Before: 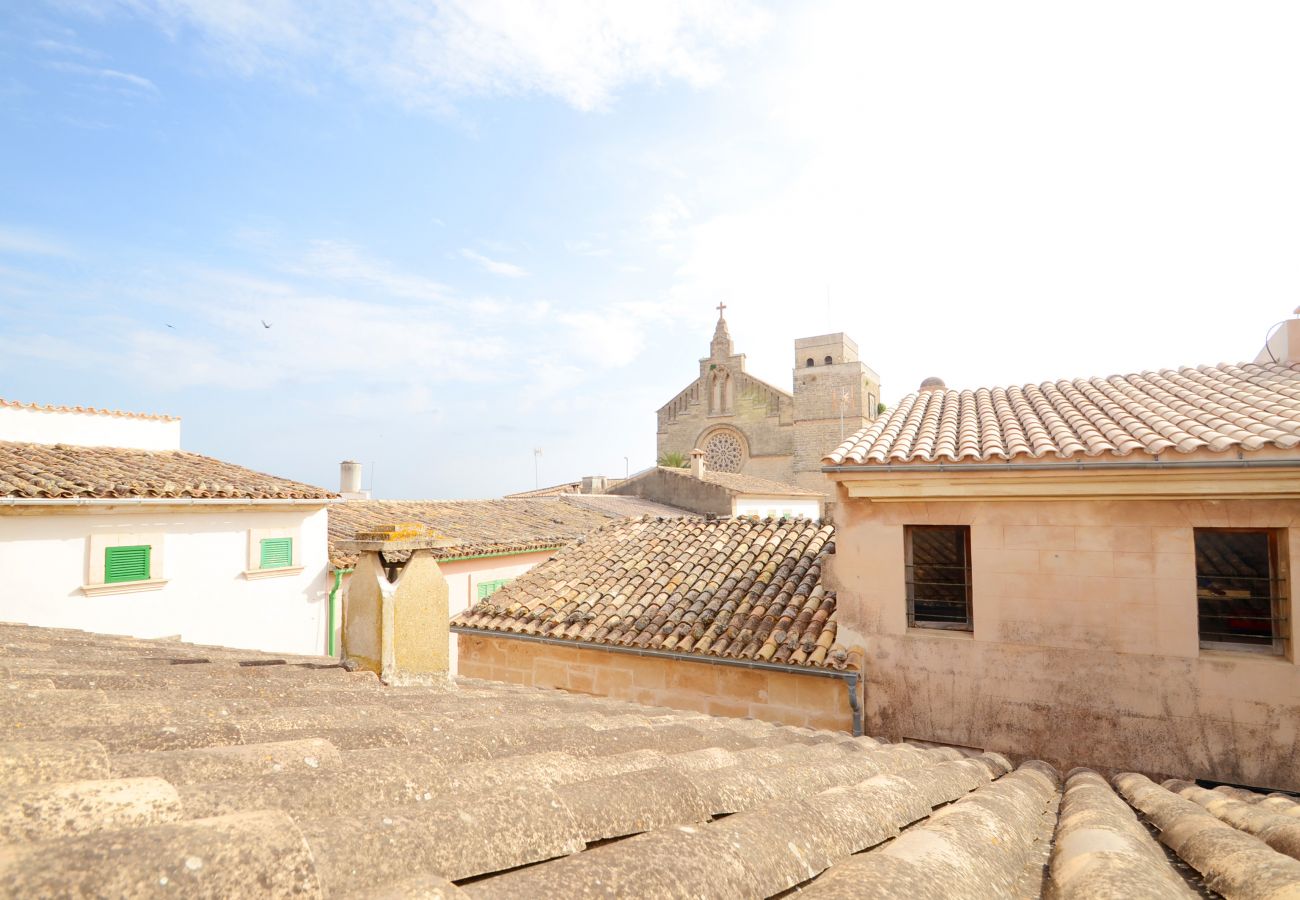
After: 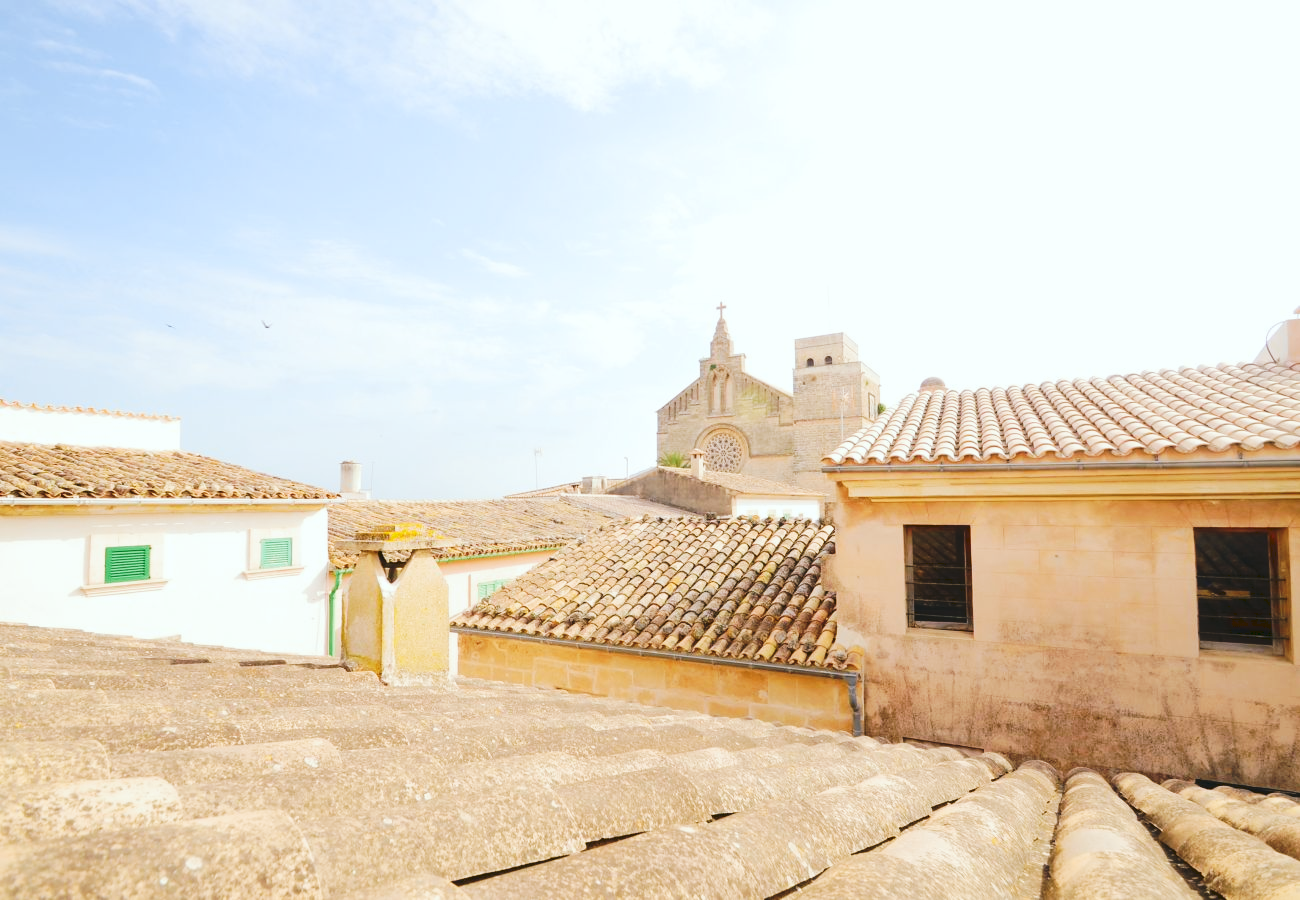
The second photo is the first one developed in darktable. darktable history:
tone curve: curves: ch0 [(0, 0) (0.003, 0.065) (0.011, 0.072) (0.025, 0.09) (0.044, 0.104) (0.069, 0.116) (0.1, 0.127) (0.136, 0.15) (0.177, 0.184) (0.224, 0.223) (0.277, 0.28) (0.335, 0.361) (0.399, 0.443) (0.468, 0.525) (0.543, 0.616) (0.623, 0.713) (0.709, 0.79) (0.801, 0.866) (0.898, 0.933) (1, 1)], preserve colors none
color look up table: target L [97.17, 92.57, 84.54, 88.96, 86.03, 74.12, 69.99, 56.4, 62.69, 61.37, 46.23, 31.88, 3.554, 200.89, 90.79, 84.32, 72.04, 65.73, 63.65, 57.1, 52.18, 54.4, 51.67, 47.15, 45.32, 38.71, 31.16, 23.2, 18.5, 89.85, 73.5, 63.99, 65.32, 61.44, 60.04, 50.71, 52.33, 50.79, 42.79, 36.97, 38.5, 35.94, 33.1, 2.157, 77.13, 73.51, 72.93, 64, 32.6], target a [-38.59, -5.621, -52.44, -37.16, -29.07, -48, -5.688, -50.35, -16.34, -5.997, -29.1, -29.02, -6.803, 0, 0.557, -0.331, 37.84, 33.68, 26.98, 51.39, 68.68, 29.77, -0.268, 68.35, 64.53, 52.76, 6.667, 41.28, 13.96, 16.88, 39.64, 1.539, 58.84, 73.06, 29.56, 75.82, 80.82, 45.23, 4.945, 14.21, 61, 53.97, 36.65, 4.332, -11.43, -26.93, -33.59, -10.49, -13.11], target b [94.13, 6.963, 47.93, -1.947, 32.96, 18.81, 54.46, 44.35, 11.48, 56.85, 39.2, 24.12, 5.315, -0.001, 23.33, 78.52, 10.61, 64.65, 23.92, 50.42, 7.582, 56.57, 36.8, 9.386, 61.65, 44.79, 4.333, 5.185, 31.06, -18.35, -32.84, 0.552, -28.74, -55.78, -18.08, -8.206, -42.28, -34.98, -31.14, -62.86, -62.67, -12.07, -80.05, -29.47, -16.8, -32.07, -4.448, -45.04, -13.19], num patches 49
